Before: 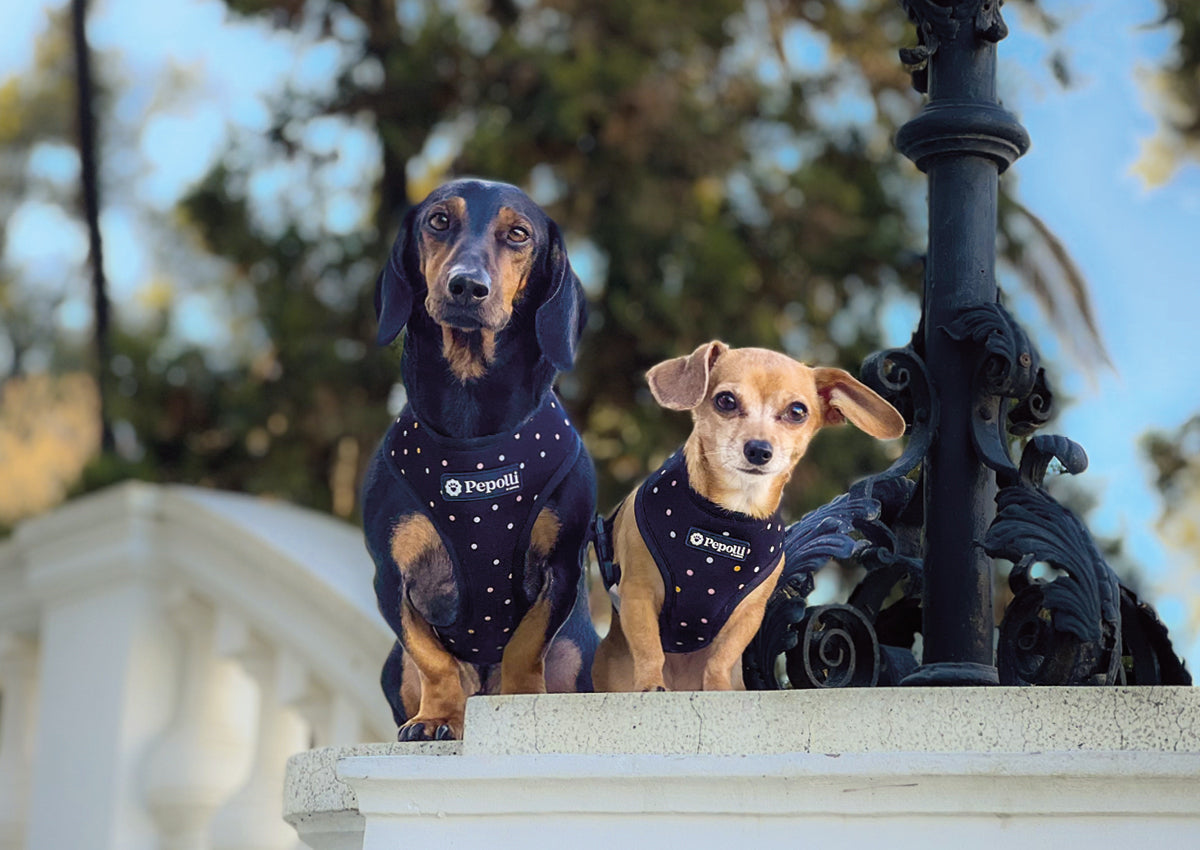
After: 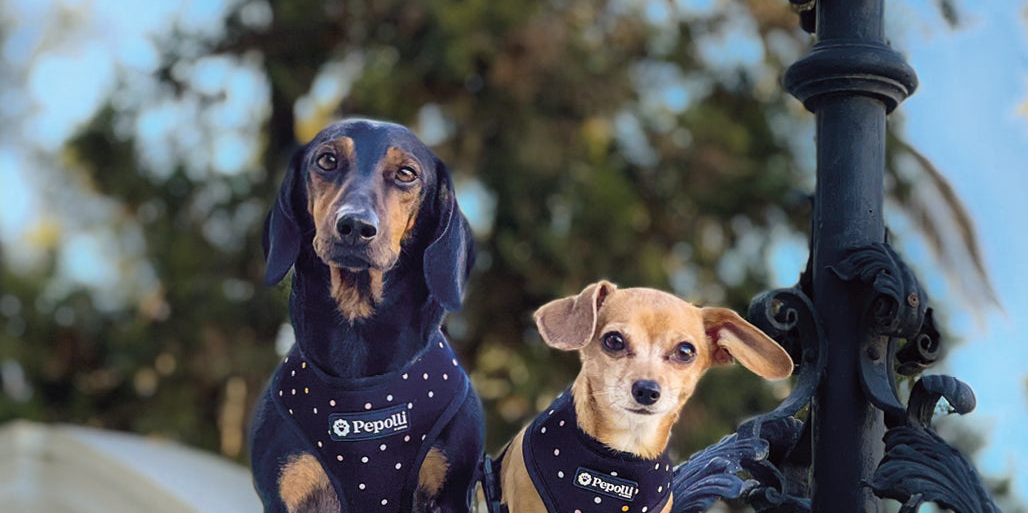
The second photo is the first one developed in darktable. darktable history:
shadows and highlights: shadows 32, highlights -32, soften with gaussian
crop and rotate: left 9.345%, top 7.22%, right 4.982%, bottom 32.331%
